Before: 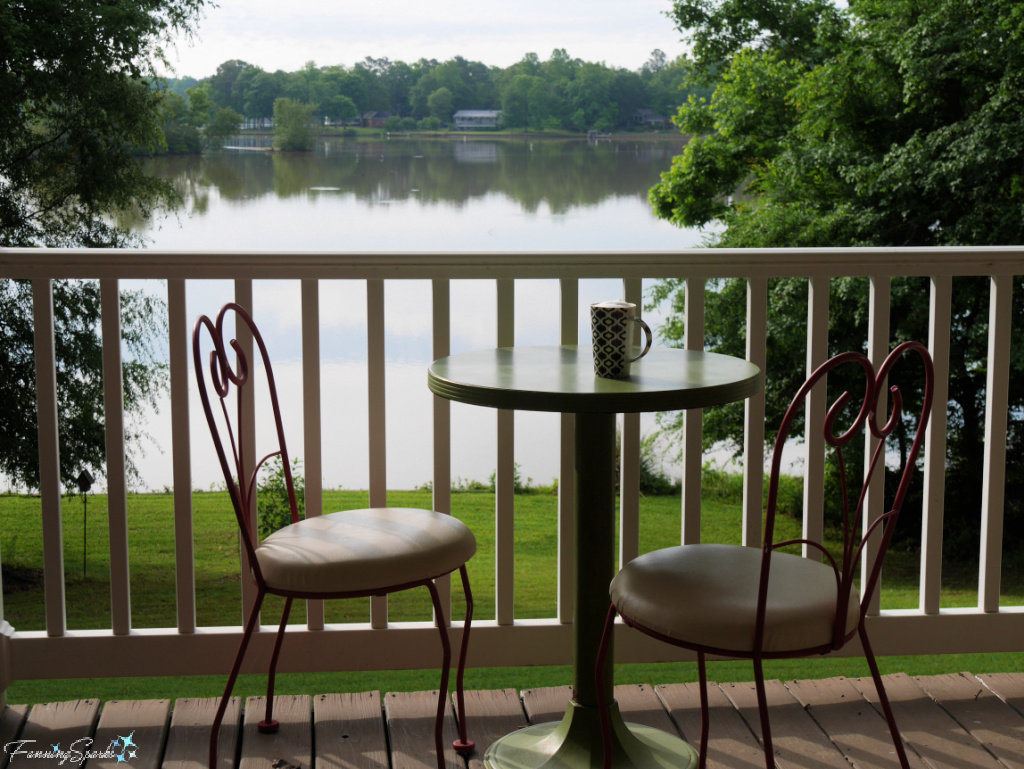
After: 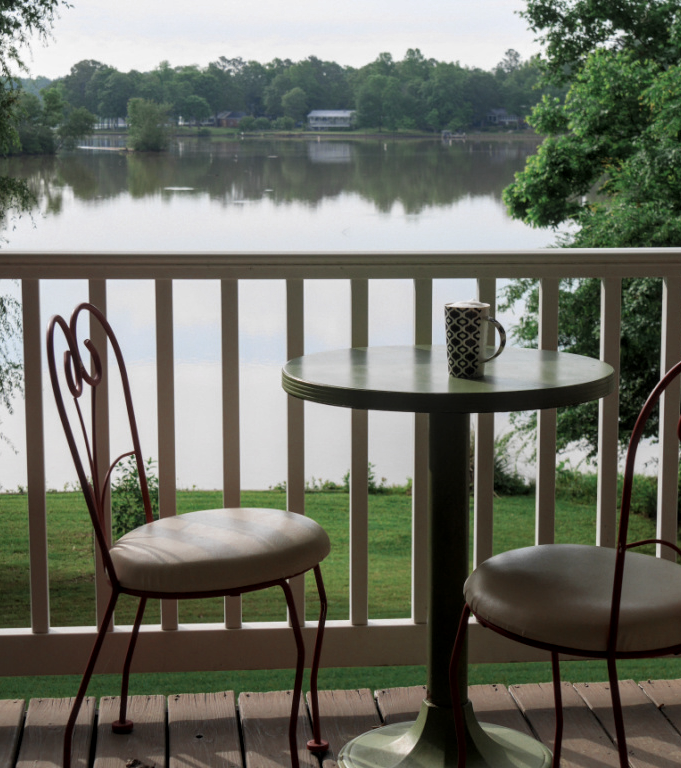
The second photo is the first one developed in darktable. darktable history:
exposure: exposure -0.05 EV, compensate highlight preservation false
crop and rotate: left 14.3%, right 19.16%
local contrast: on, module defaults
color zones: curves: ch0 [(0, 0.5) (0.125, 0.4) (0.25, 0.5) (0.375, 0.4) (0.5, 0.4) (0.625, 0.6) (0.75, 0.6) (0.875, 0.5)]; ch1 [(0, 0.35) (0.125, 0.45) (0.25, 0.35) (0.375, 0.35) (0.5, 0.35) (0.625, 0.35) (0.75, 0.45) (0.875, 0.35)]; ch2 [(0, 0.6) (0.125, 0.5) (0.25, 0.5) (0.375, 0.6) (0.5, 0.6) (0.625, 0.5) (0.75, 0.5) (0.875, 0.5)]
